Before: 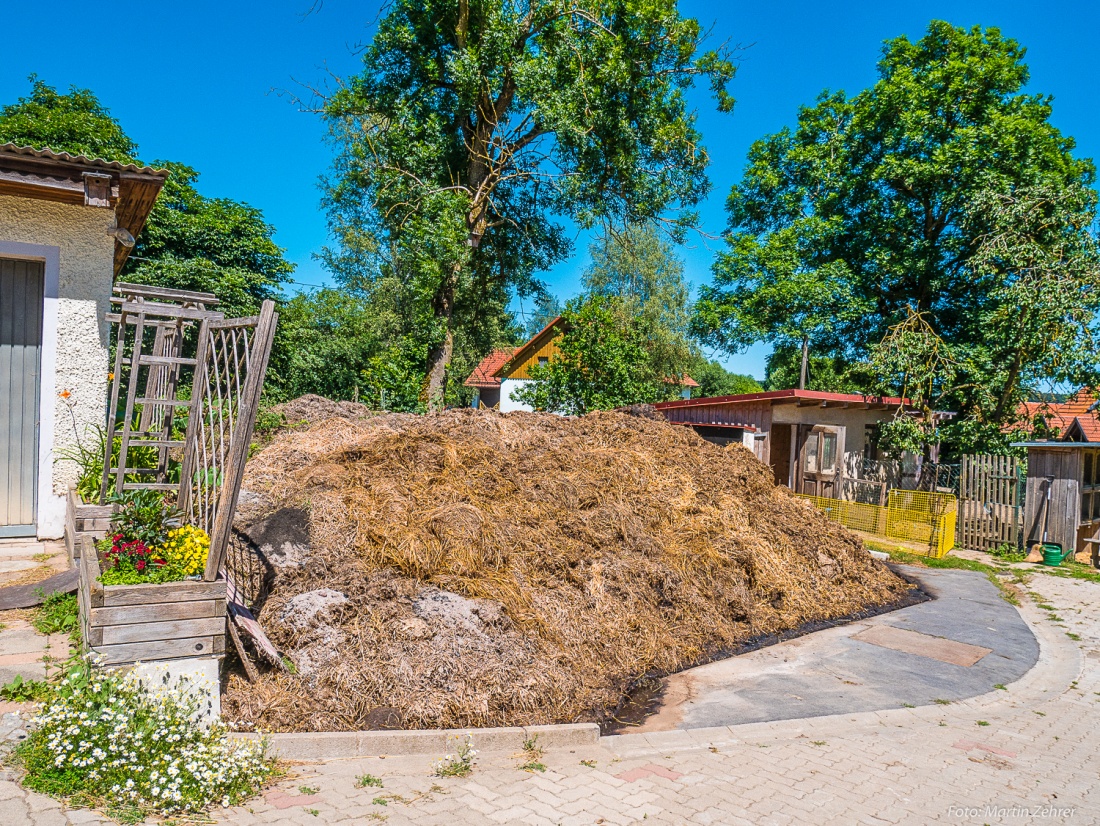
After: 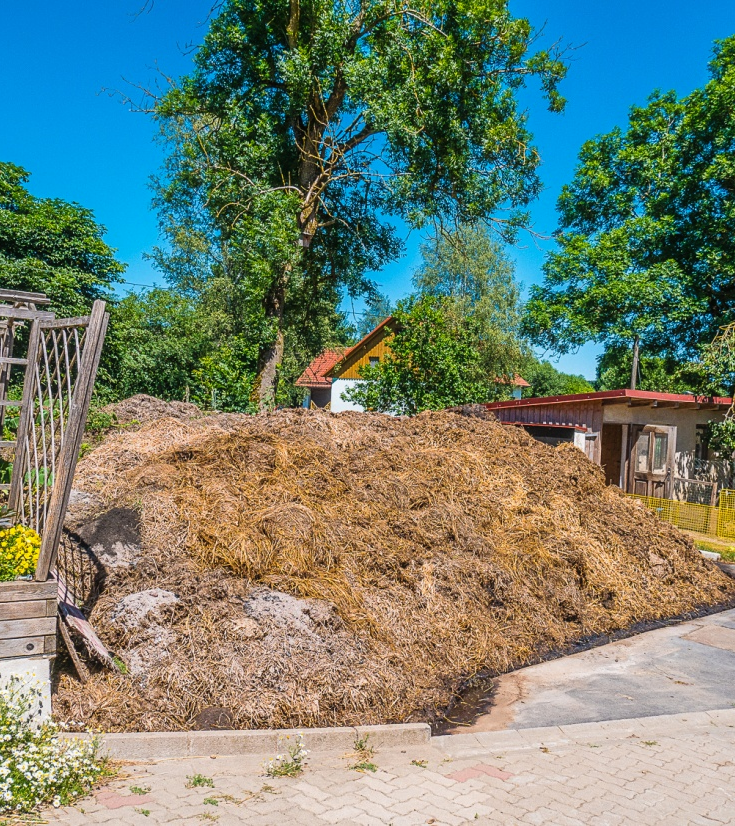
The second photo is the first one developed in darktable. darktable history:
shadows and highlights: shadows 20.02, highlights -19.39, soften with gaussian
crop: left 15.414%, right 17.732%
contrast equalizer: octaves 7, y [[0.5, 0.496, 0.435, 0.435, 0.496, 0.5], [0.5 ×6], [0.5 ×6], [0 ×6], [0 ×6]], mix 0.296
